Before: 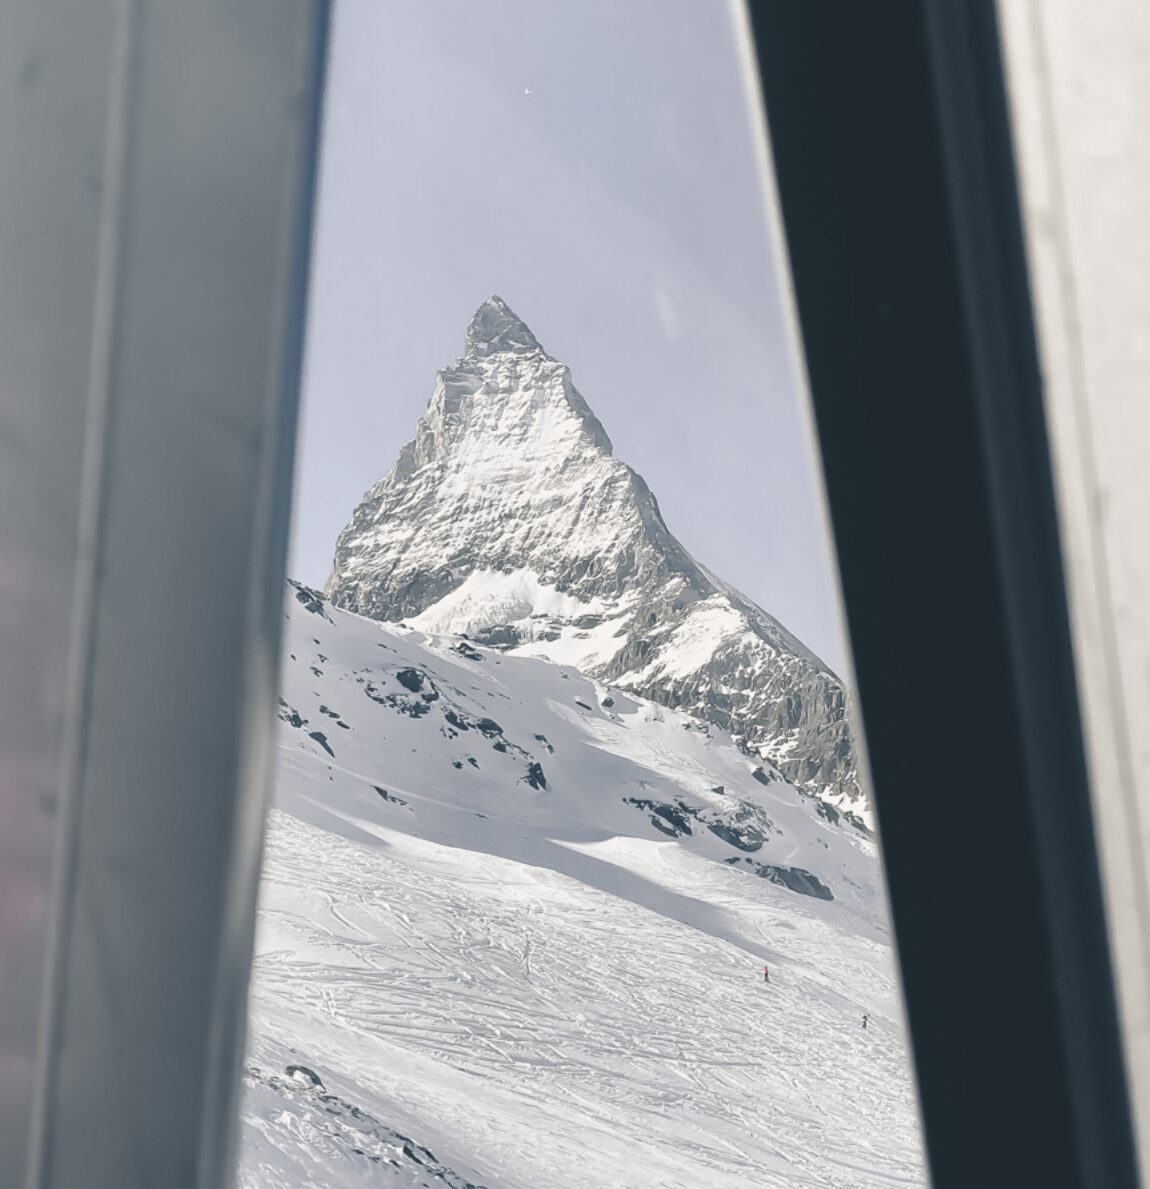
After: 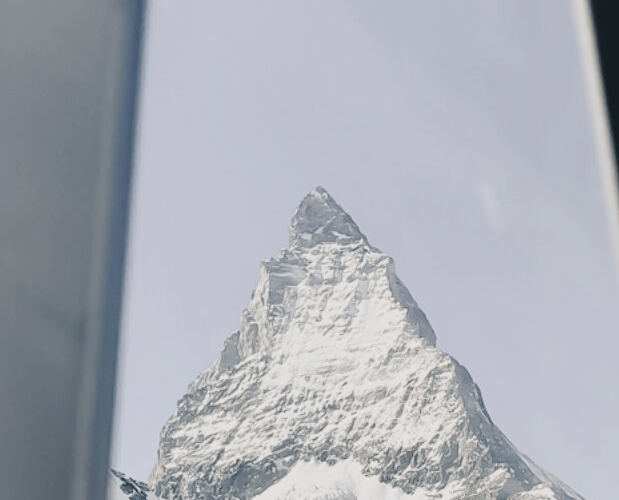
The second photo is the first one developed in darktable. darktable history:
filmic rgb: black relative exposure -7.65 EV, white relative exposure 4.56 EV, threshold 5.97 EV, hardness 3.61, contrast 1.117, enable highlight reconstruction true
crop: left 15.361%, top 9.249%, right 30.796%, bottom 48.675%
levels: levels [0, 0.476, 0.951]
